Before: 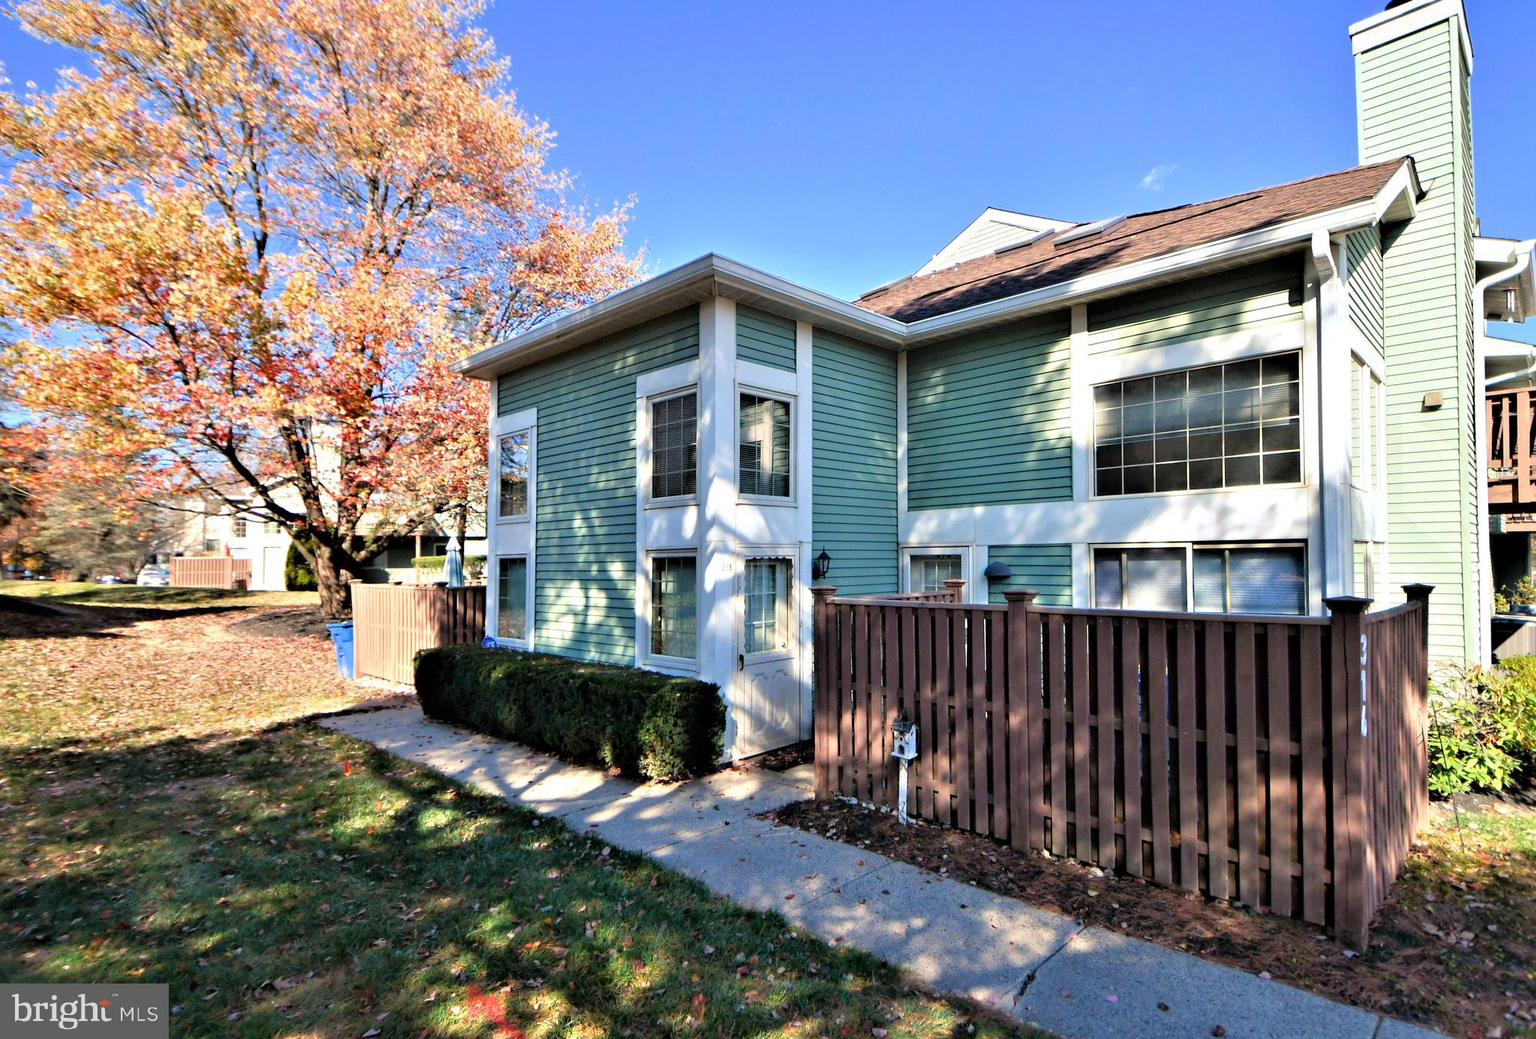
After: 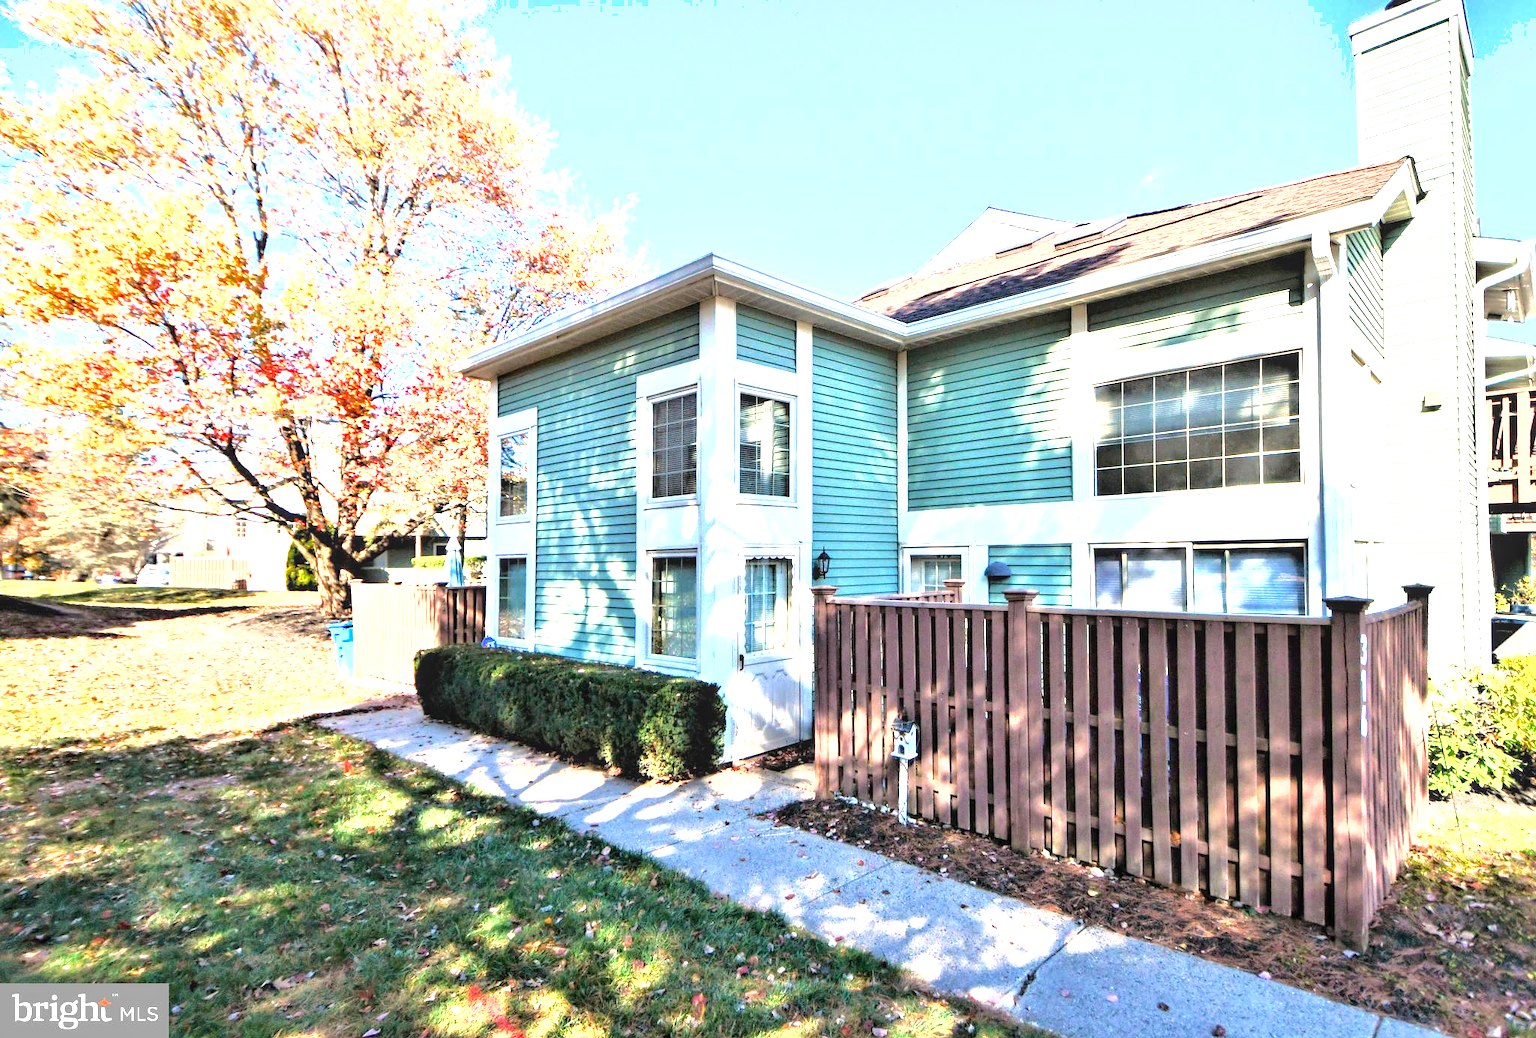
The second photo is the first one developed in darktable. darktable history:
shadows and highlights: shadows 9.16, white point adjustment 1.07, highlights -39.49
exposure: black level correction 0.001, exposure 1.725 EV, compensate highlight preservation false
local contrast: detail 109%
